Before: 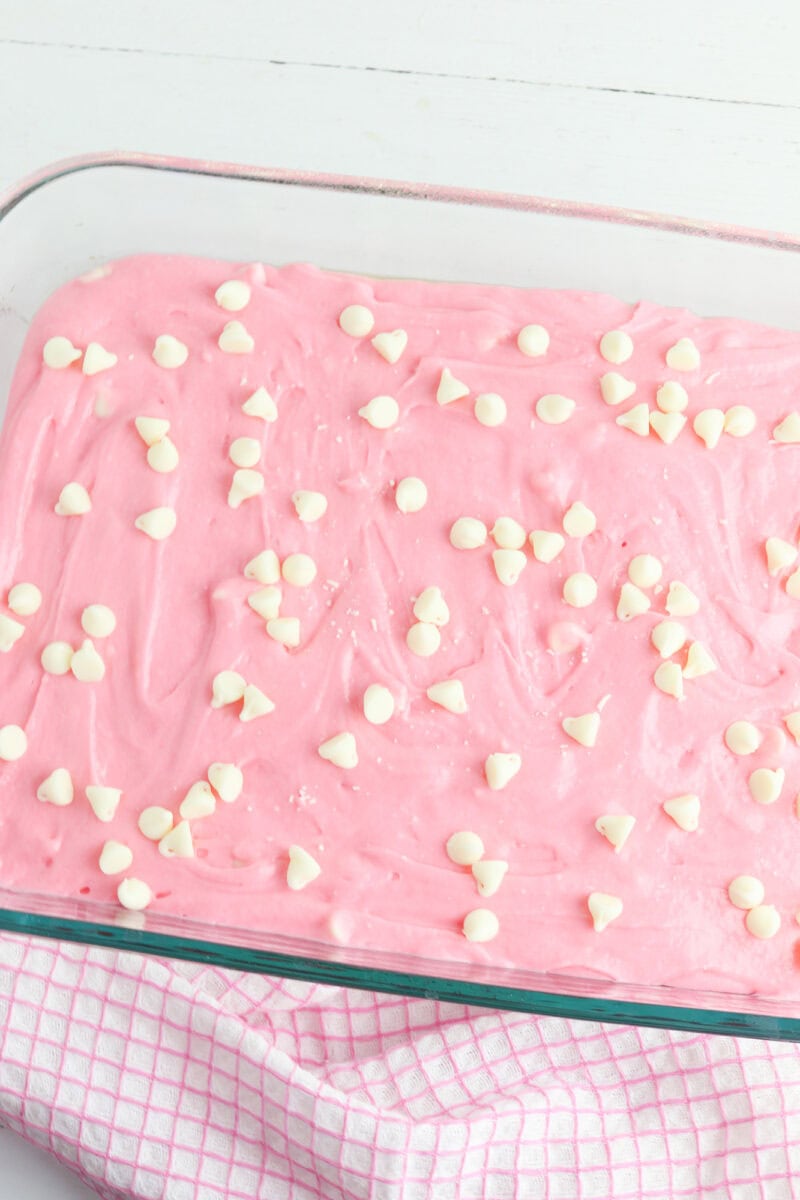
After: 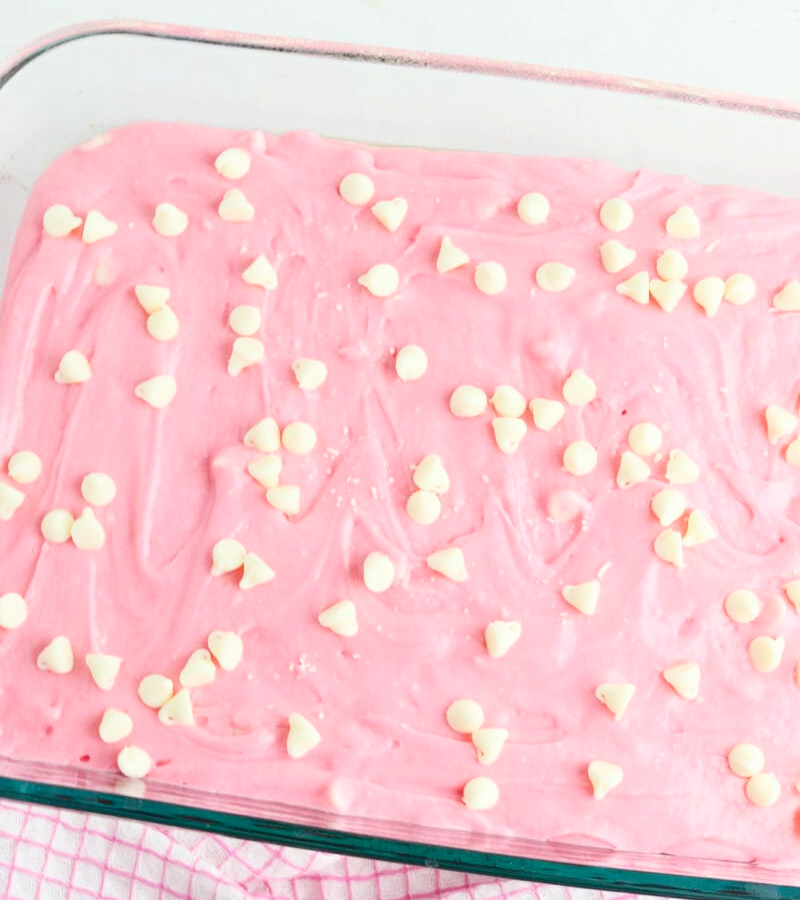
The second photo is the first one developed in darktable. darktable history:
contrast brightness saturation: contrast 0.2, brightness -0.11, saturation 0.1
crop: top 11.038%, bottom 13.962%
